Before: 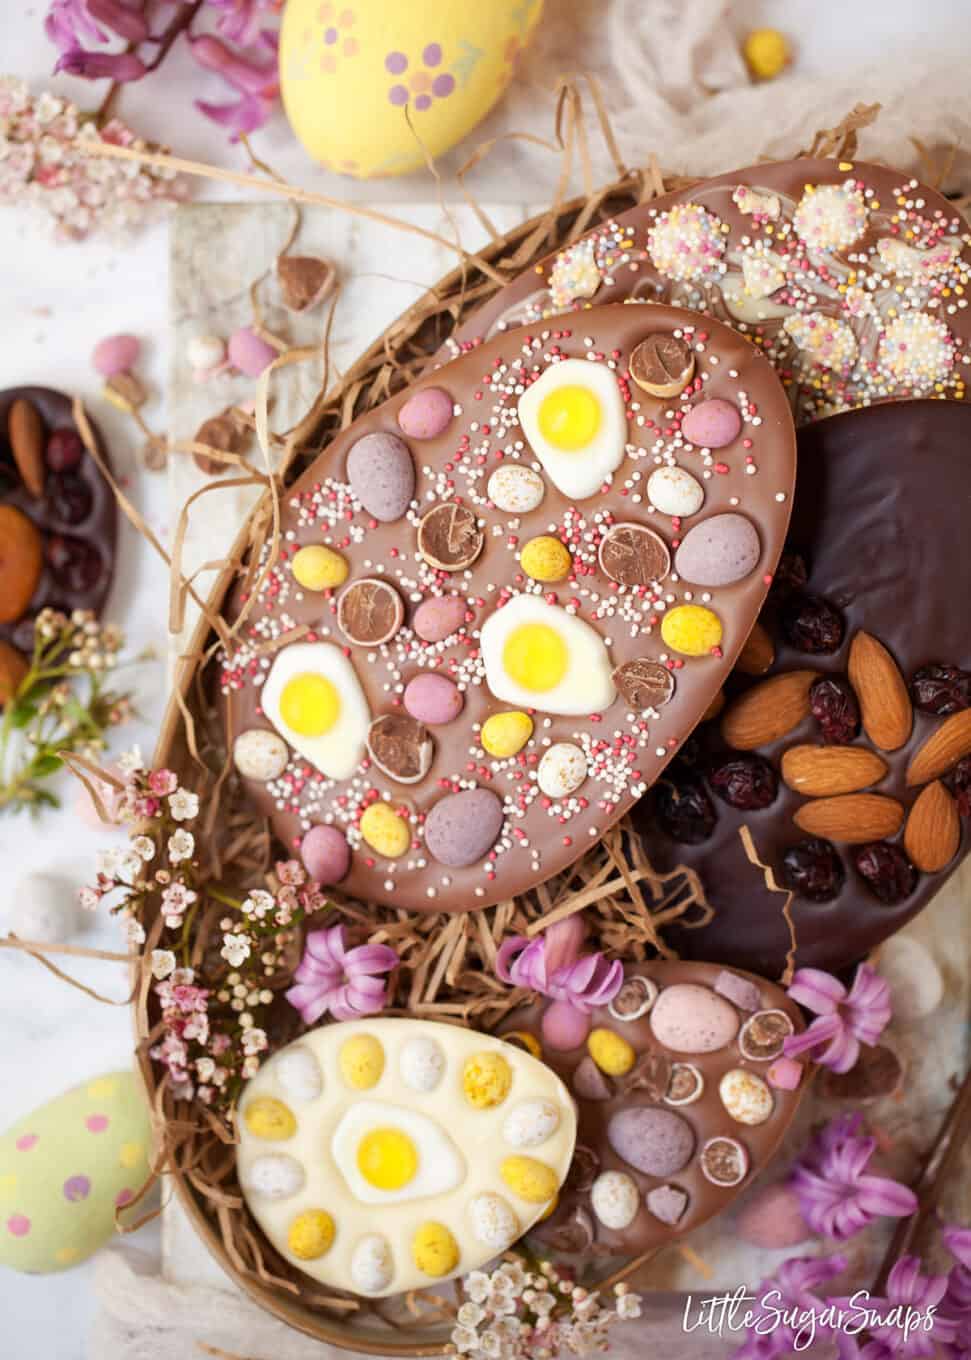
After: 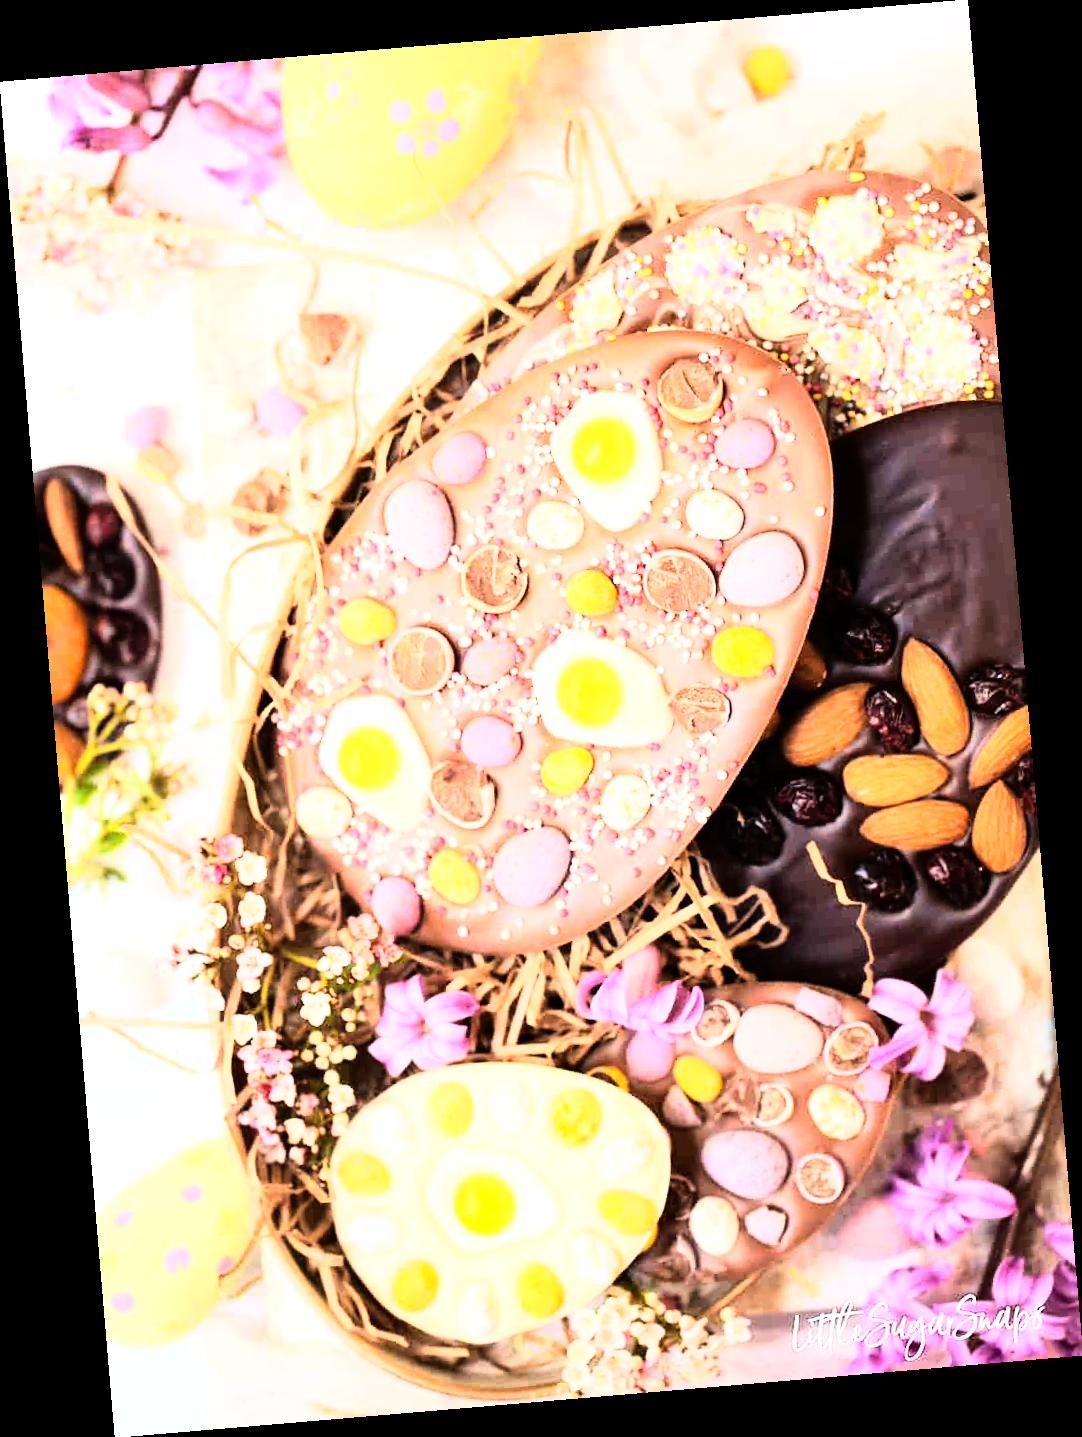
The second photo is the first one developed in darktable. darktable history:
exposure: black level correction 0, exposure 0.7 EV, compensate exposure bias true, compensate highlight preservation false
rotate and perspective: rotation -4.86°, automatic cropping off
rgb curve: curves: ch0 [(0, 0) (0.21, 0.15) (0.24, 0.21) (0.5, 0.75) (0.75, 0.96) (0.89, 0.99) (1, 1)]; ch1 [(0, 0.02) (0.21, 0.13) (0.25, 0.2) (0.5, 0.67) (0.75, 0.9) (0.89, 0.97) (1, 1)]; ch2 [(0, 0.02) (0.21, 0.13) (0.25, 0.2) (0.5, 0.67) (0.75, 0.9) (0.89, 0.97) (1, 1)], compensate middle gray true
